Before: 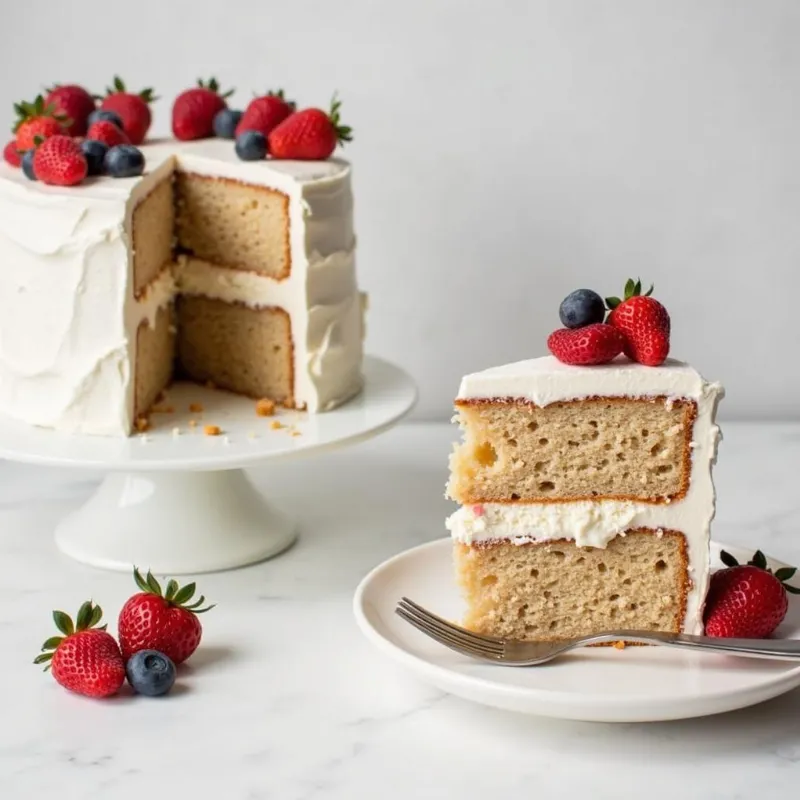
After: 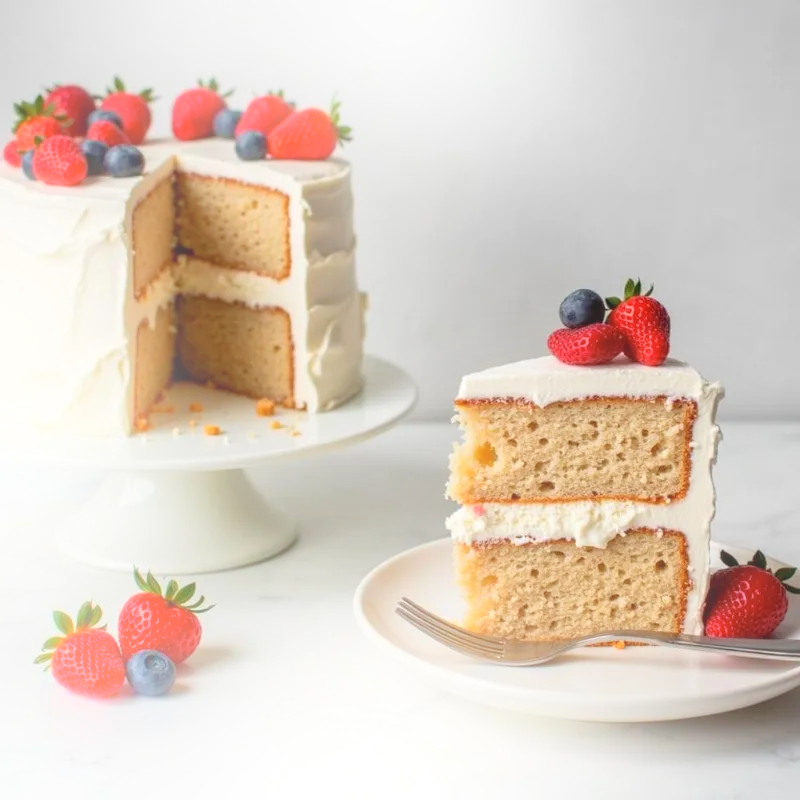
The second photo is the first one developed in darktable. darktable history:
levels: levels [0, 0.478, 1]
local contrast: detail 110%
bloom: size 16%, threshold 98%, strength 20%
